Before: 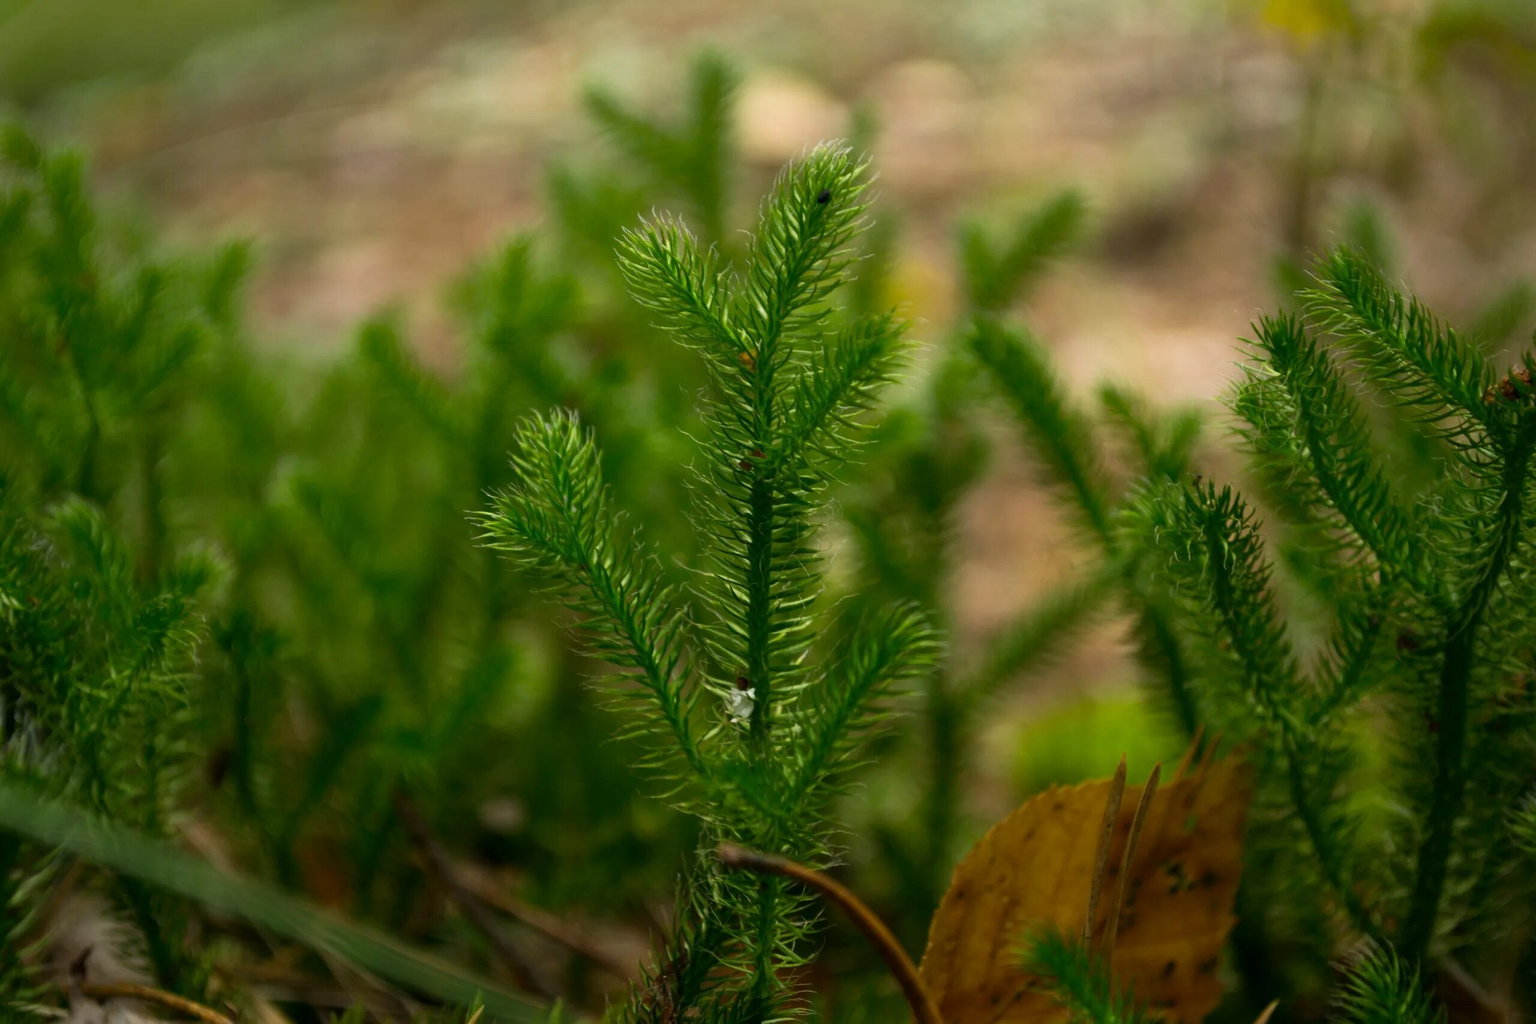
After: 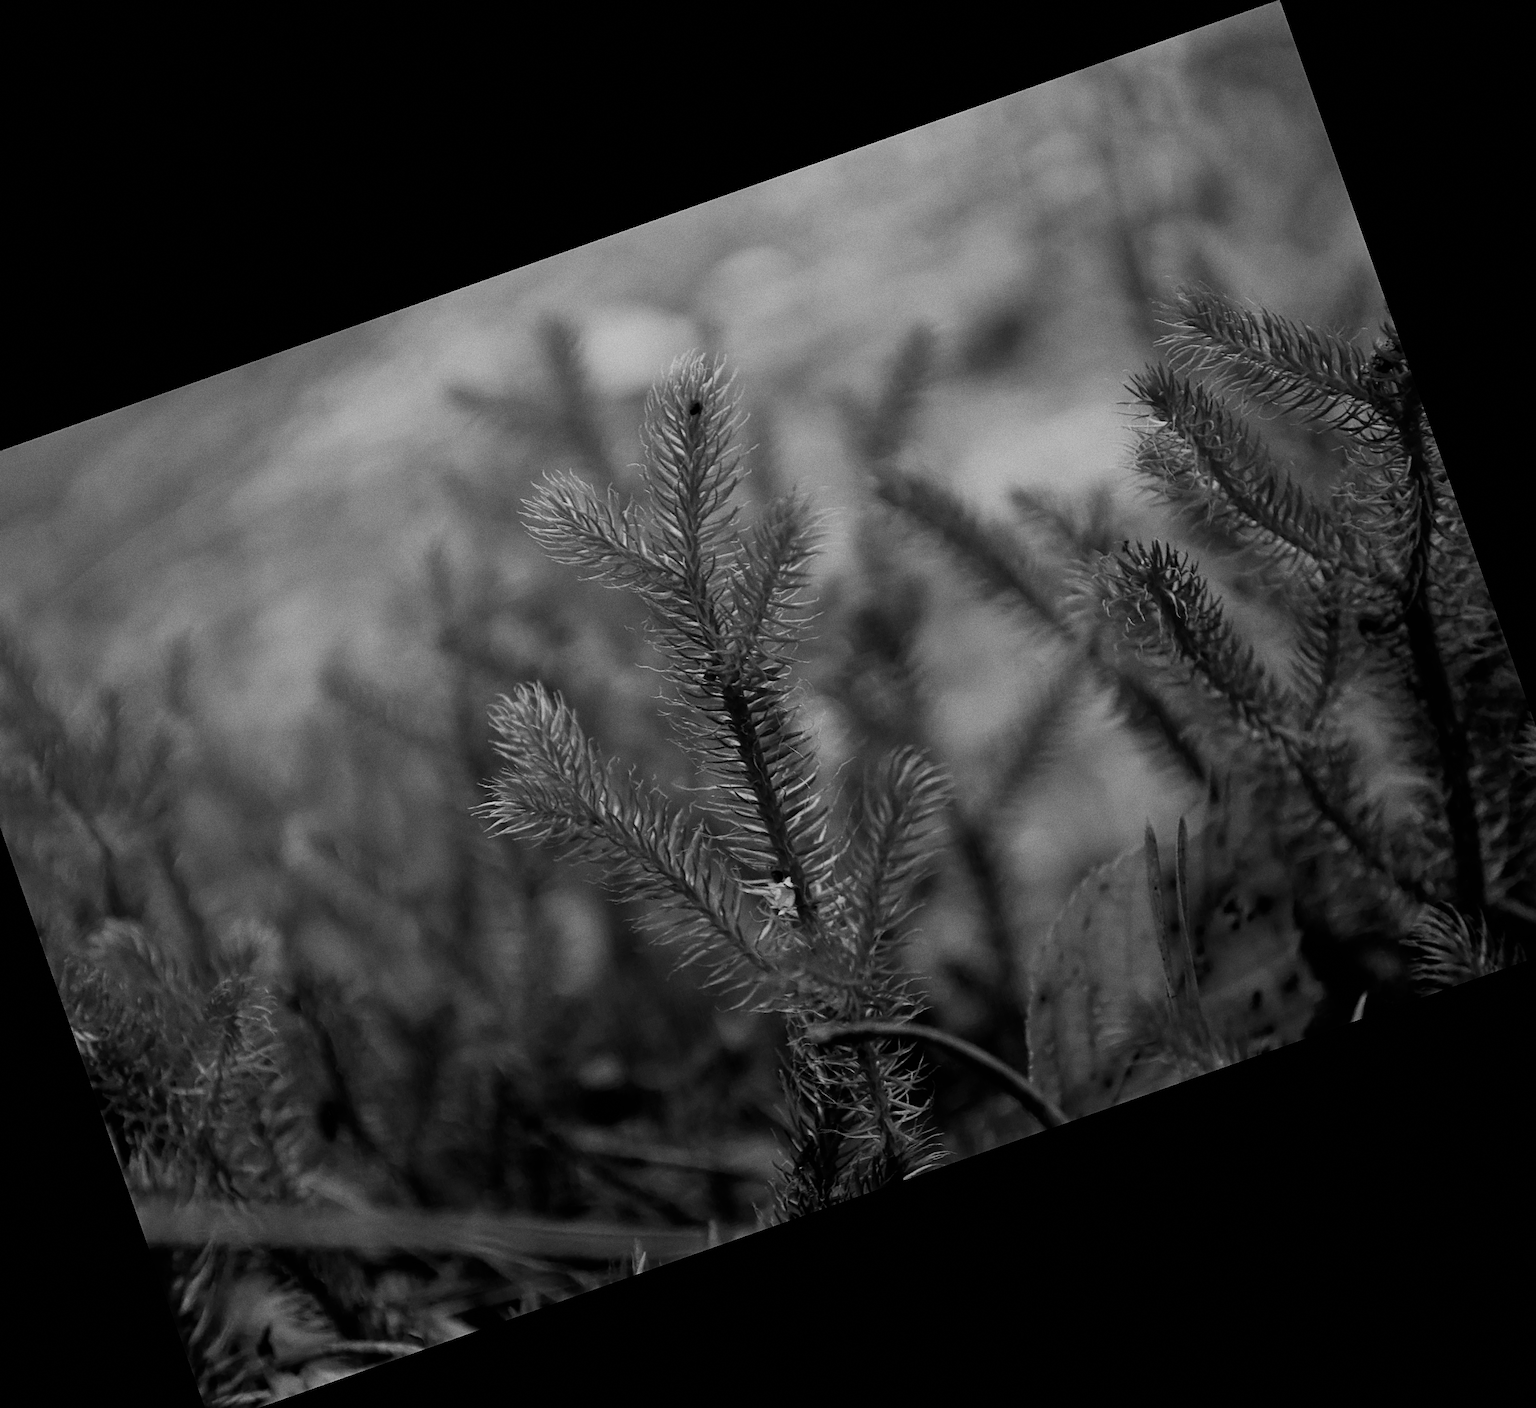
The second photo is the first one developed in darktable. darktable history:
white balance: red 0.976, blue 1.04
monochrome: a 32, b 64, size 2.3
exposure: black level correction 0.004, exposure 0.014 EV, compensate highlight preservation false
crop and rotate: angle 19.43°, left 6.812%, right 4.125%, bottom 1.087%
filmic rgb: black relative exposure -7.65 EV, white relative exposure 4.56 EV, hardness 3.61
sharpen: on, module defaults
grain: coarseness 0.09 ISO
